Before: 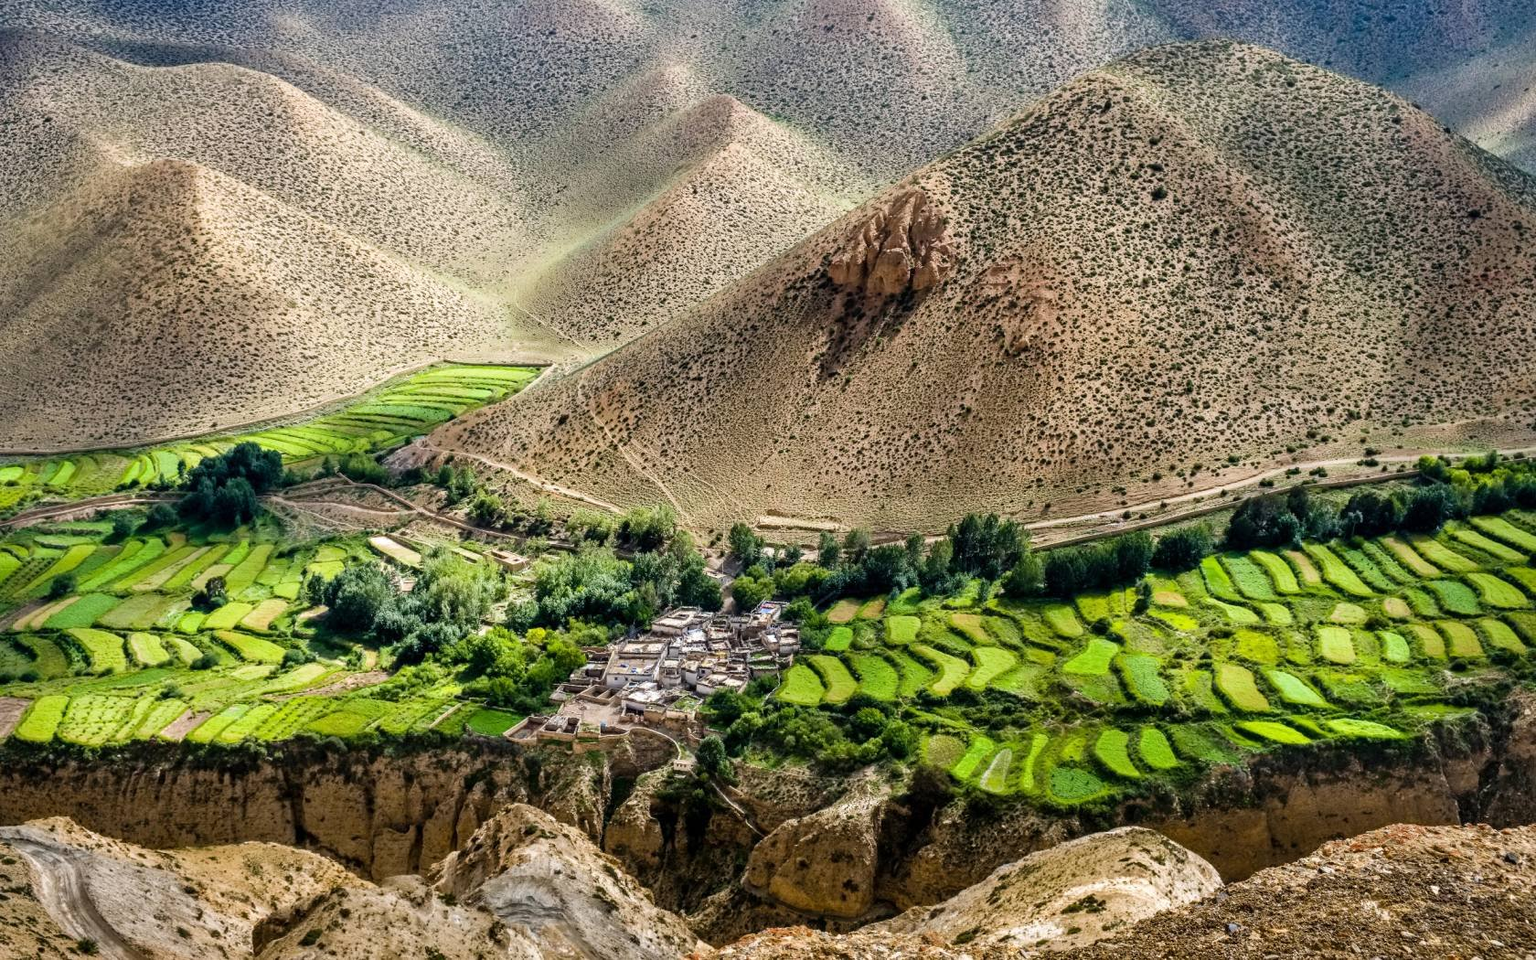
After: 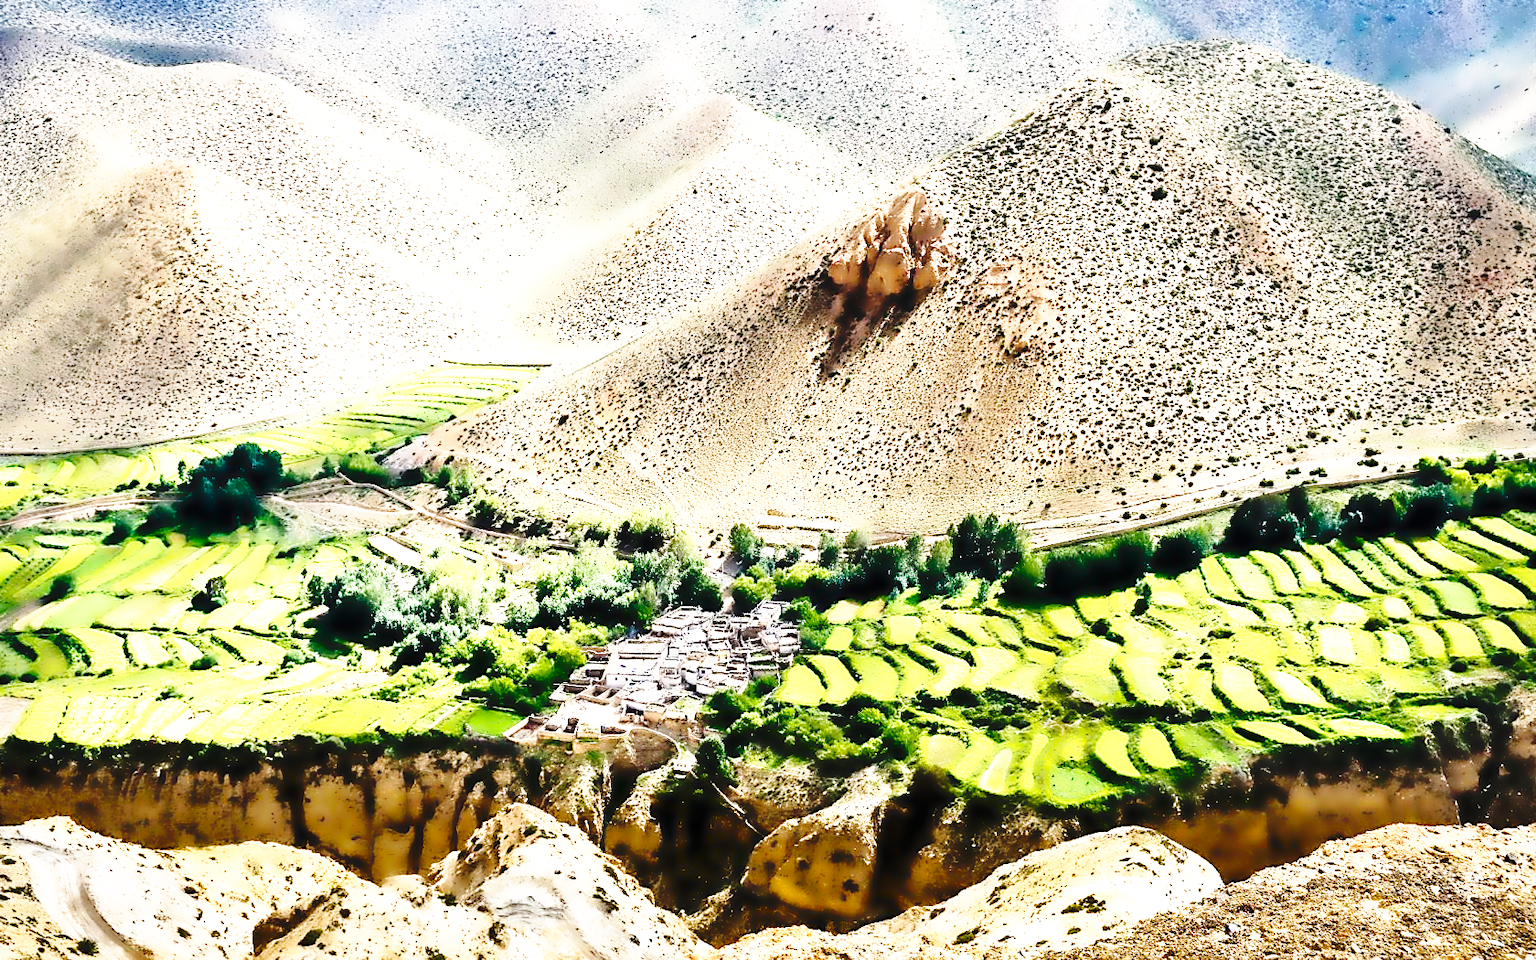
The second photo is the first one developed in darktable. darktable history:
tone equalizer: -8 EV -0.75 EV, -7 EV -0.7 EV, -6 EV -0.6 EV, -5 EV -0.4 EV, -3 EV 0.4 EV, -2 EV 0.6 EV, -1 EV 0.7 EV, +0 EV 0.75 EV, edges refinement/feathering 500, mask exposure compensation -1.57 EV, preserve details no
lowpass: radius 4, soften with bilateral filter, unbound 0
exposure: exposure 0.376 EV, compensate highlight preservation false
base curve: curves: ch0 [(0, 0) (0.026, 0.03) (0.109, 0.232) (0.351, 0.748) (0.669, 0.968) (1, 1)], preserve colors none
tone curve: curves: ch0 [(0, 0) (0.003, 0.005) (0.011, 0.011) (0.025, 0.022) (0.044, 0.038) (0.069, 0.062) (0.1, 0.091) (0.136, 0.128) (0.177, 0.183) (0.224, 0.246) (0.277, 0.325) (0.335, 0.403) (0.399, 0.473) (0.468, 0.557) (0.543, 0.638) (0.623, 0.709) (0.709, 0.782) (0.801, 0.847) (0.898, 0.923) (1, 1)], preserve colors none
sharpen: on, module defaults
